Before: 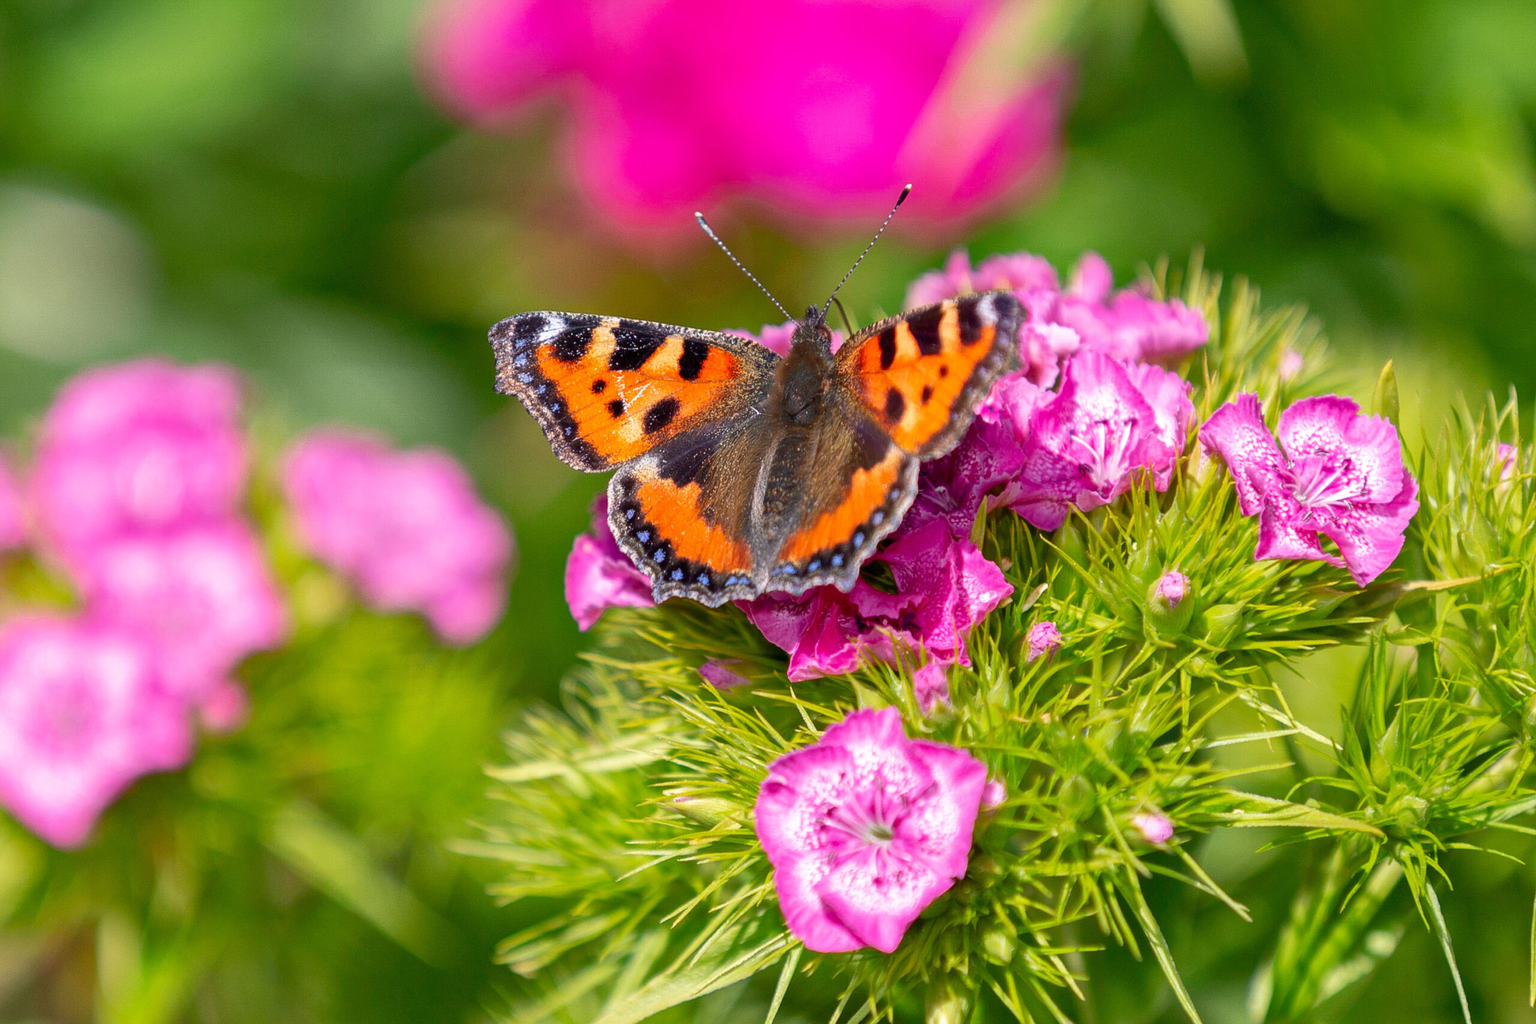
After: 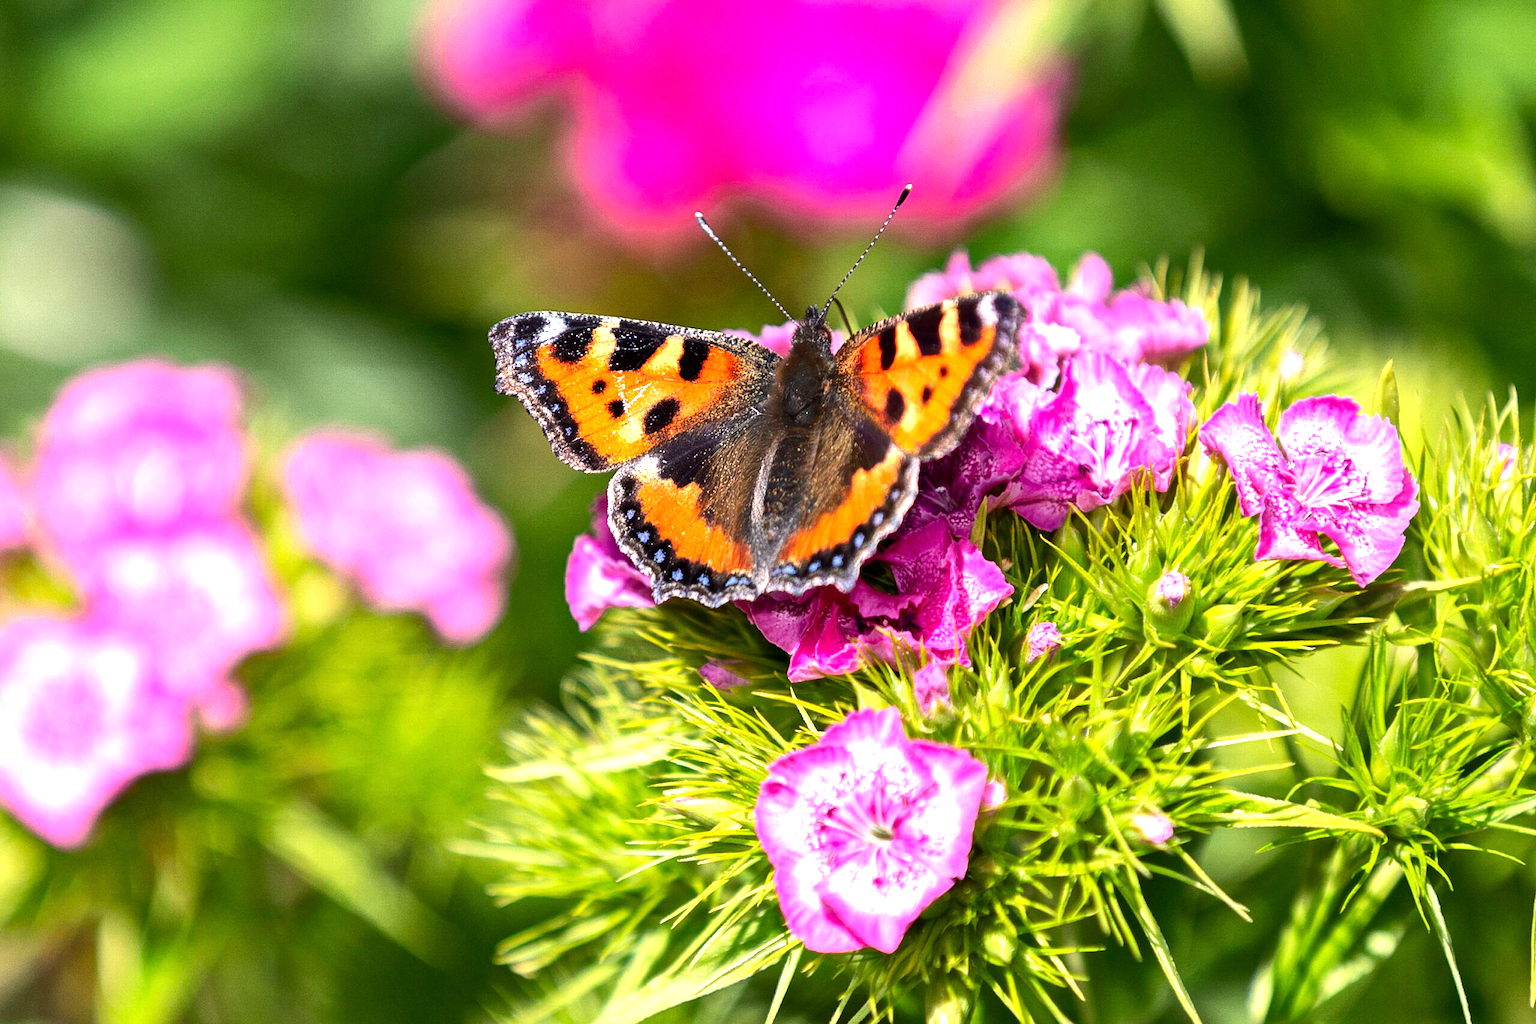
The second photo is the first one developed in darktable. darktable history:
tone equalizer: -8 EV -1.09 EV, -7 EV -1.05 EV, -6 EV -0.84 EV, -5 EV -0.572 EV, -3 EV 0.552 EV, -2 EV 0.861 EV, -1 EV 0.995 EV, +0 EV 1.06 EV, edges refinement/feathering 500, mask exposure compensation -1.57 EV, preserve details no
